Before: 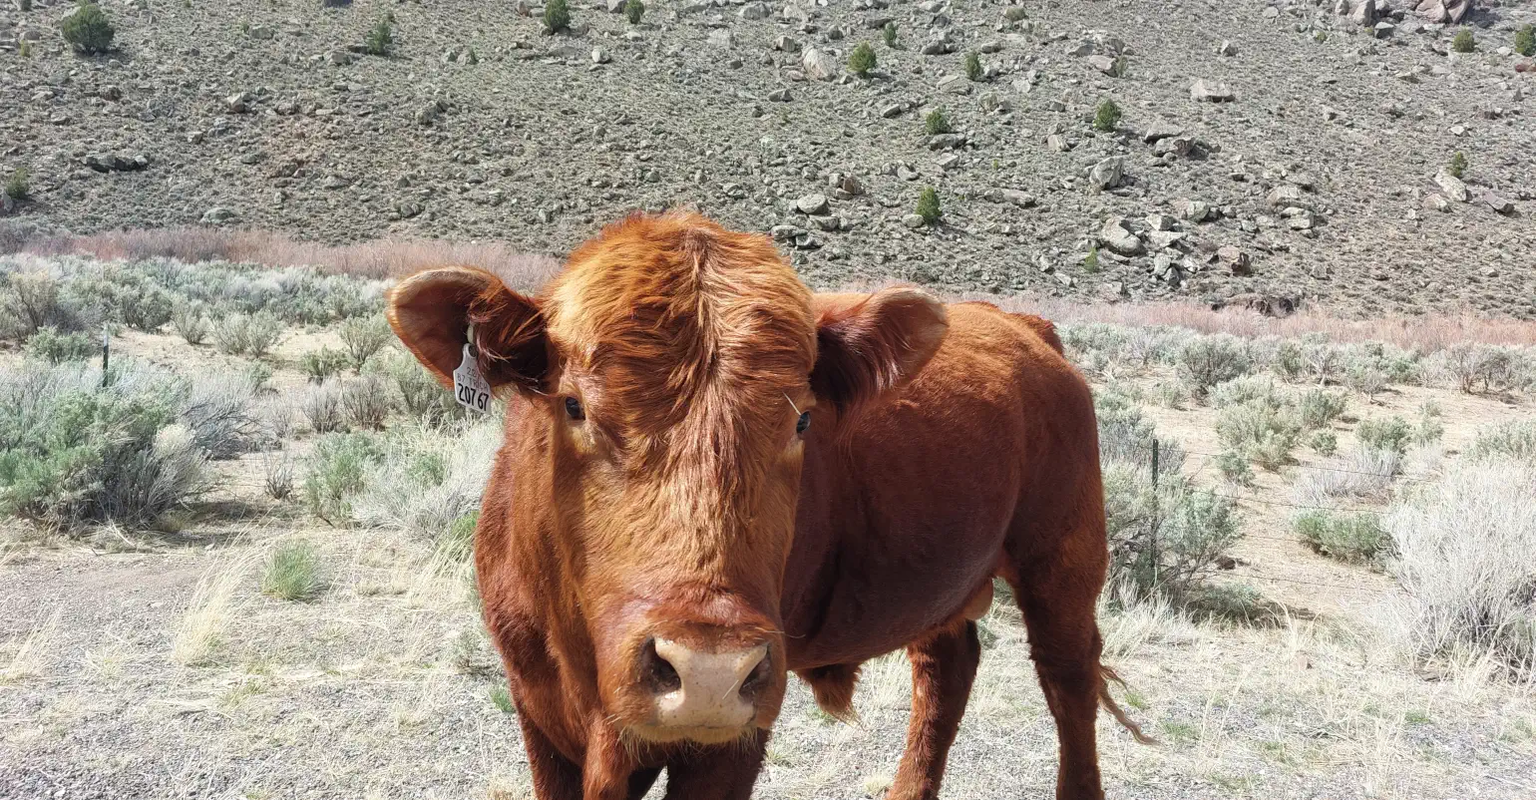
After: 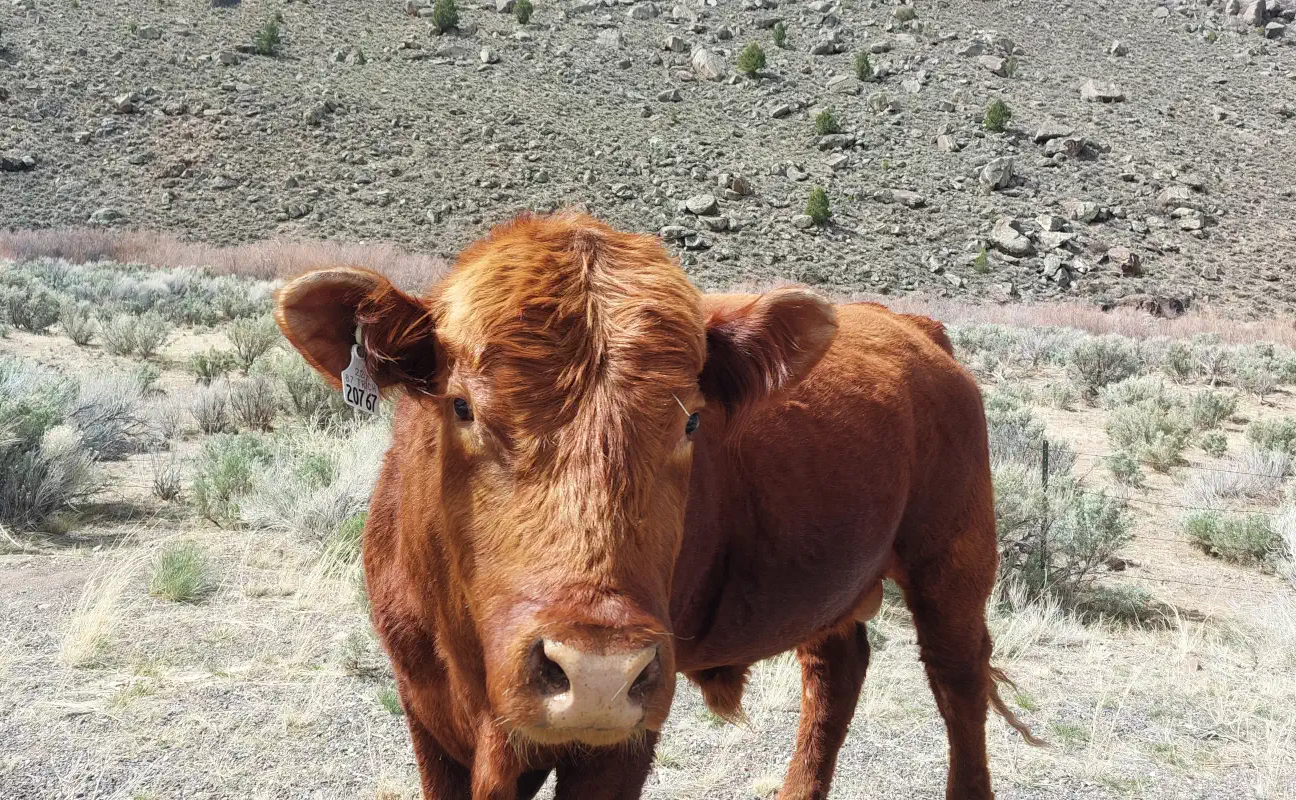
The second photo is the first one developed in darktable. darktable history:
crop: left 7.372%, right 7.862%
